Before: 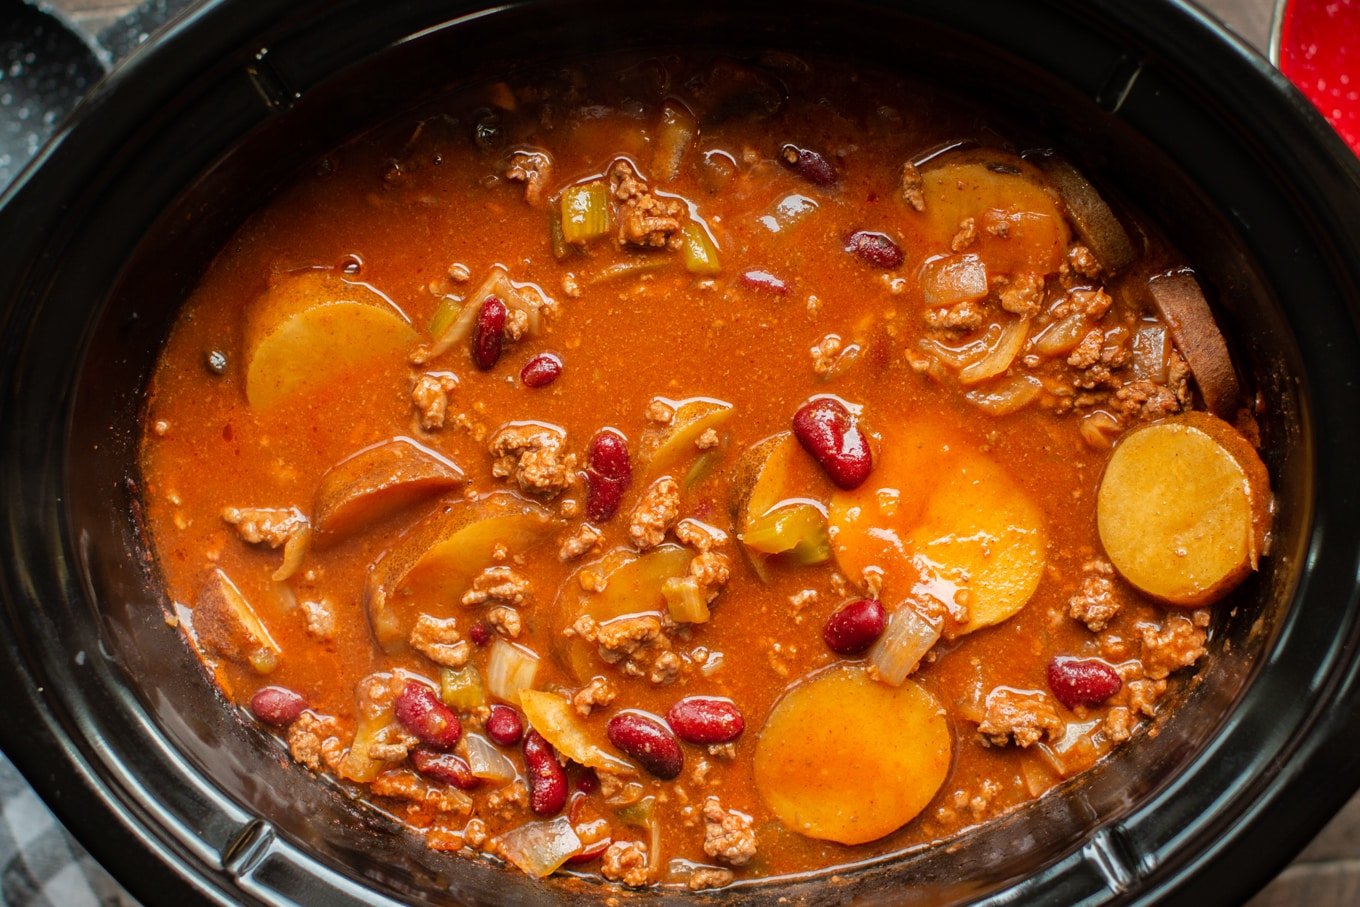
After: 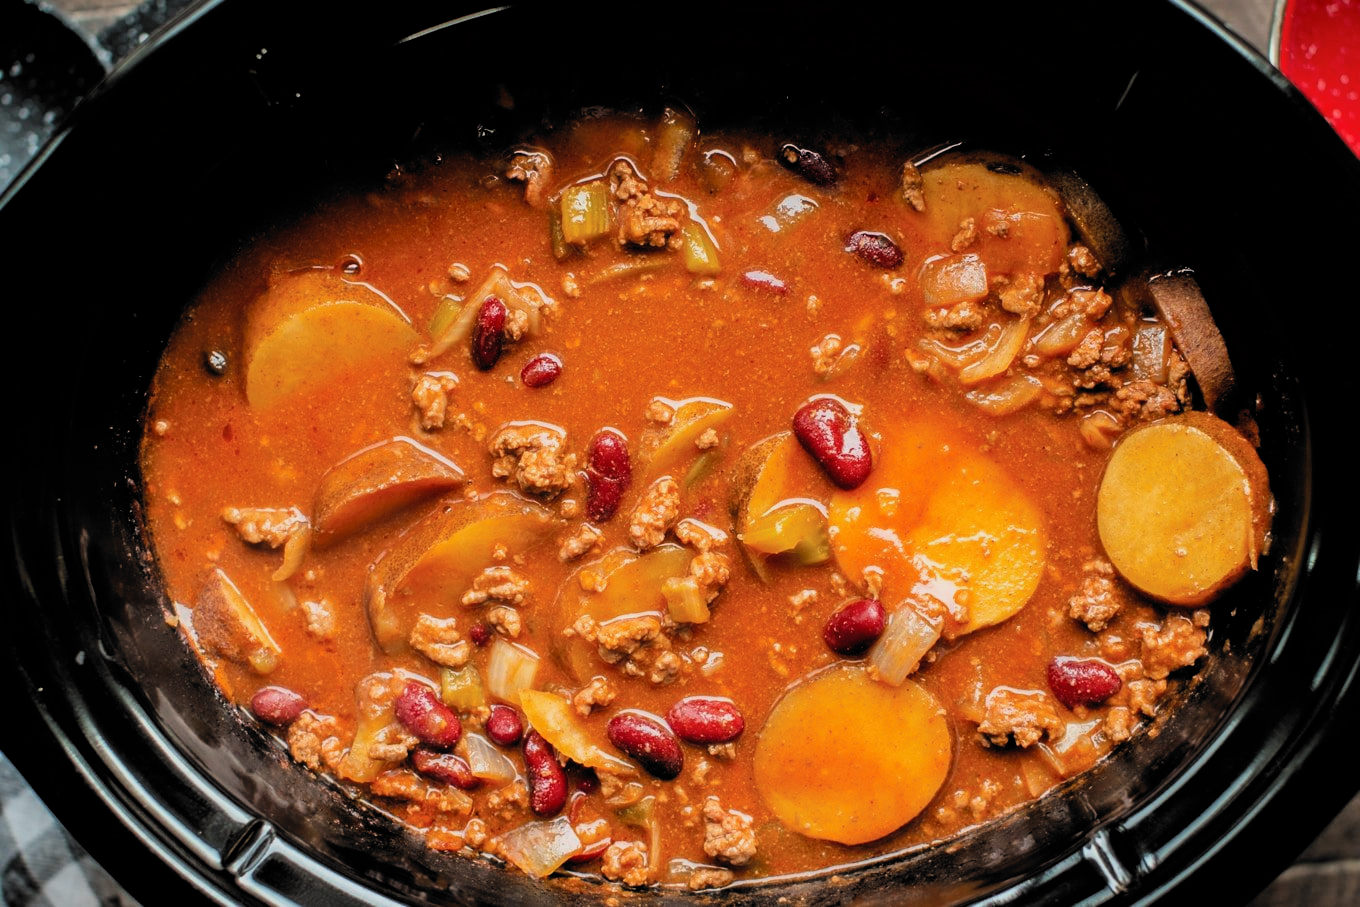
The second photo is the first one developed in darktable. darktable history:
filmic rgb: black relative exposure -5.11 EV, white relative exposure 3.96 EV, hardness 2.9, contrast 1.412, highlights saturation mix -19.51%, color science v6 (2022)
